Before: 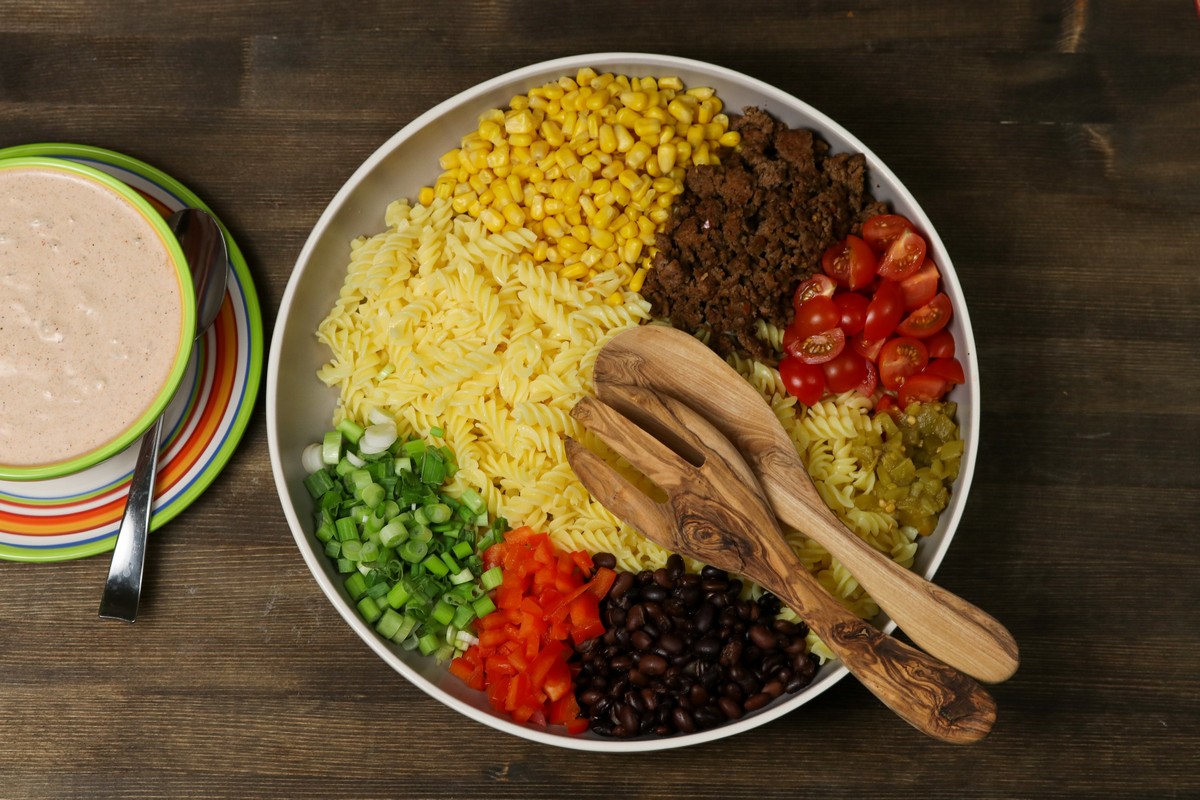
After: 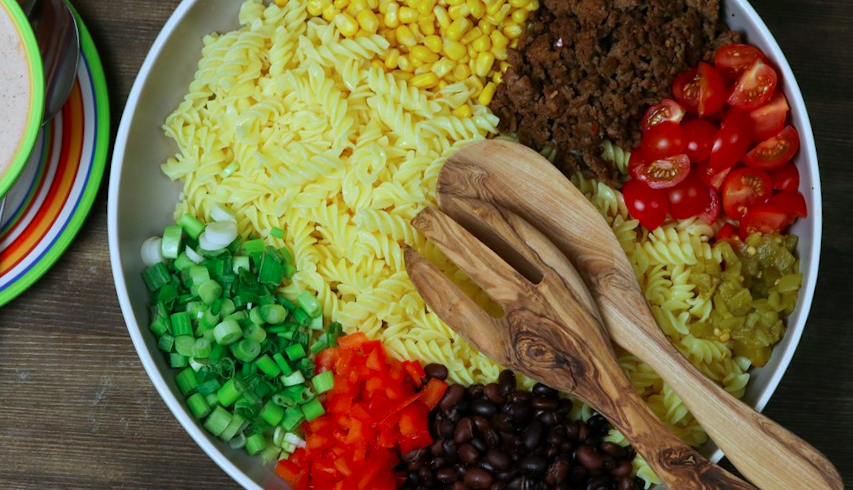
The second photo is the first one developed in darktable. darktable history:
color calibration: output R [0.948, 0.091, -0.04, 0], output G [-0.3, 1.384, -0.085, 0], output B [-0.108, 0.061, 1.08, 0], illuminant custom, x 0.389, y 0.387, temperature 3794.67 K
crop and rotate: angle -3.61°, left 9.849%, top 21.265%, right 12.454%, bottom 11.811%
